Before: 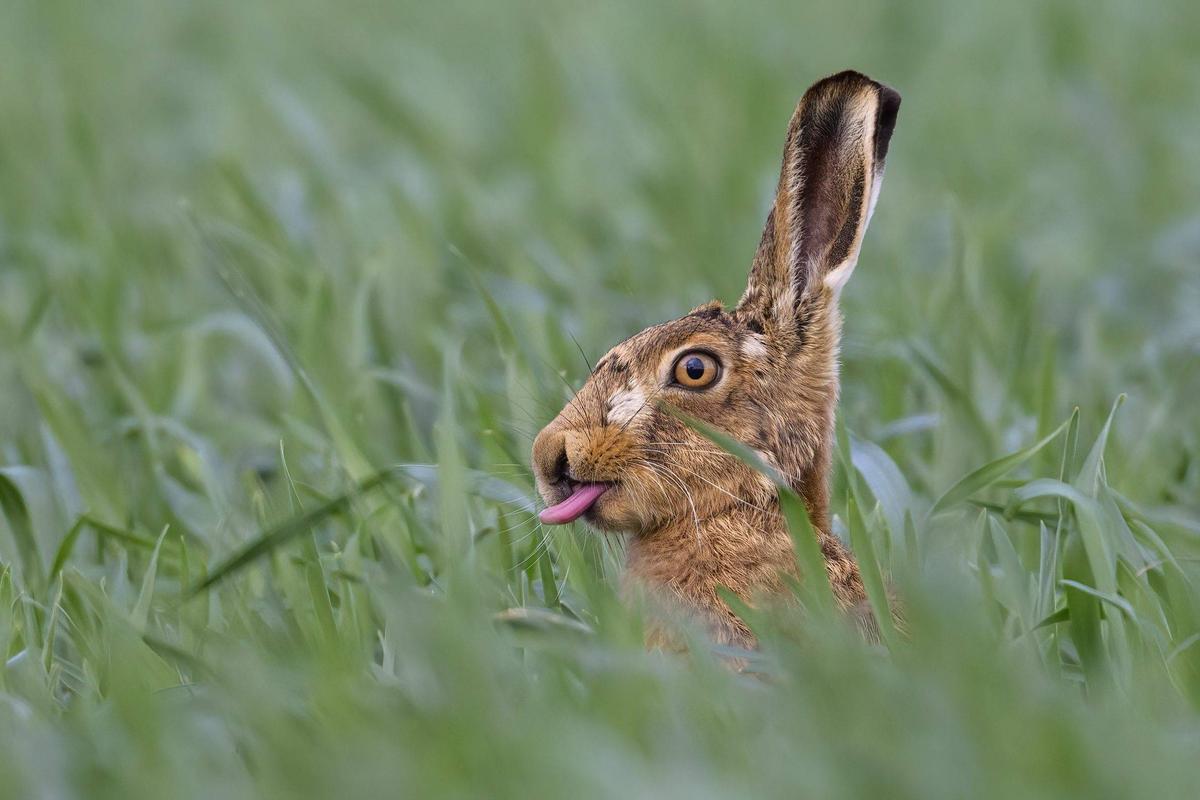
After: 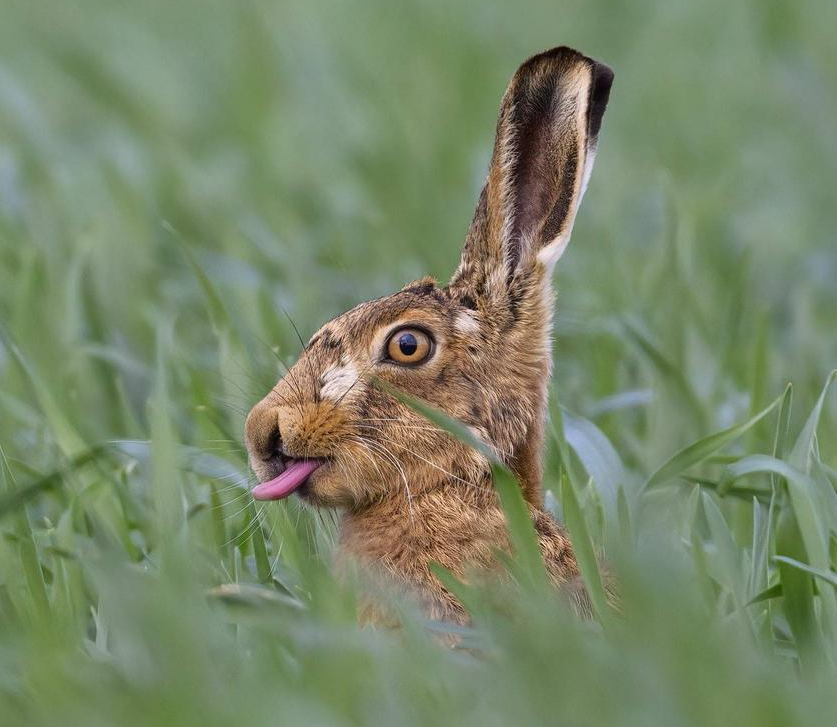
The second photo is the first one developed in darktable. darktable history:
crop and rotate: left 23.935%, top 3.084%, right 6.27%, bottom 5.995%
